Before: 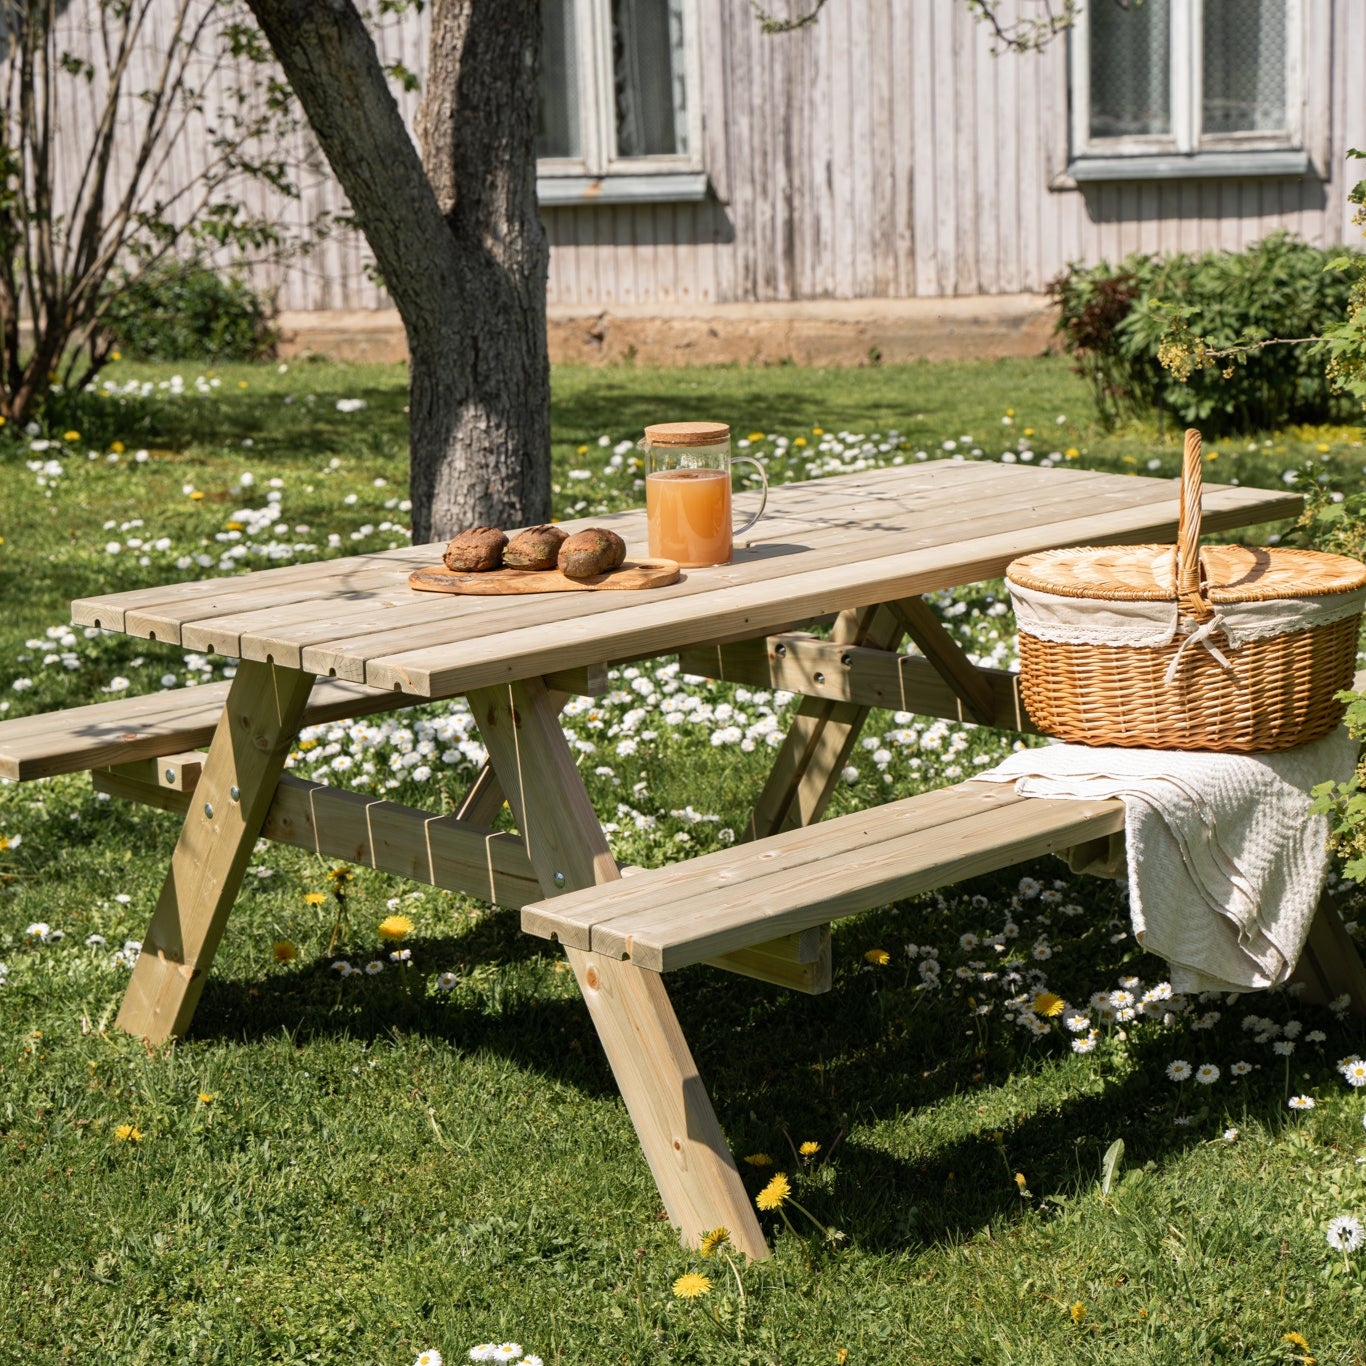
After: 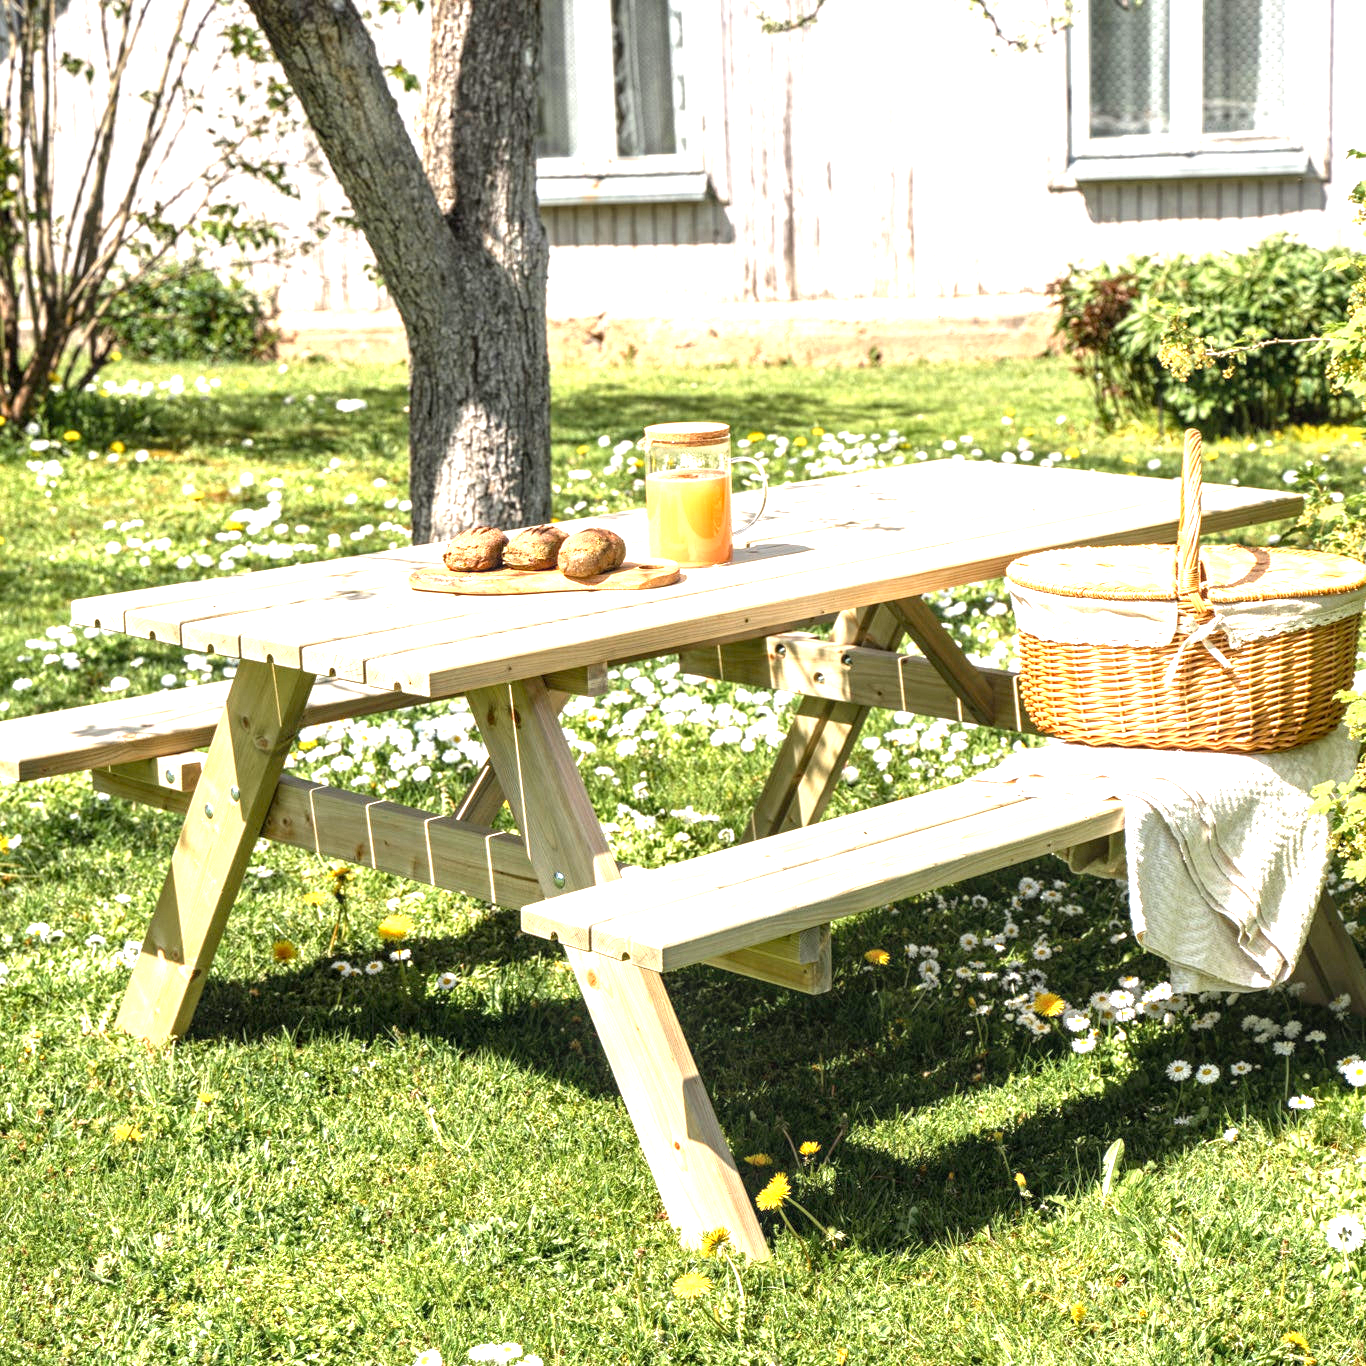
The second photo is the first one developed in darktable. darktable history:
exposure: black level correction 0.001, exposure 1.719 EV, compensate exposure bias true, compensate highlight preservation false
local contrast: on, module defaults
